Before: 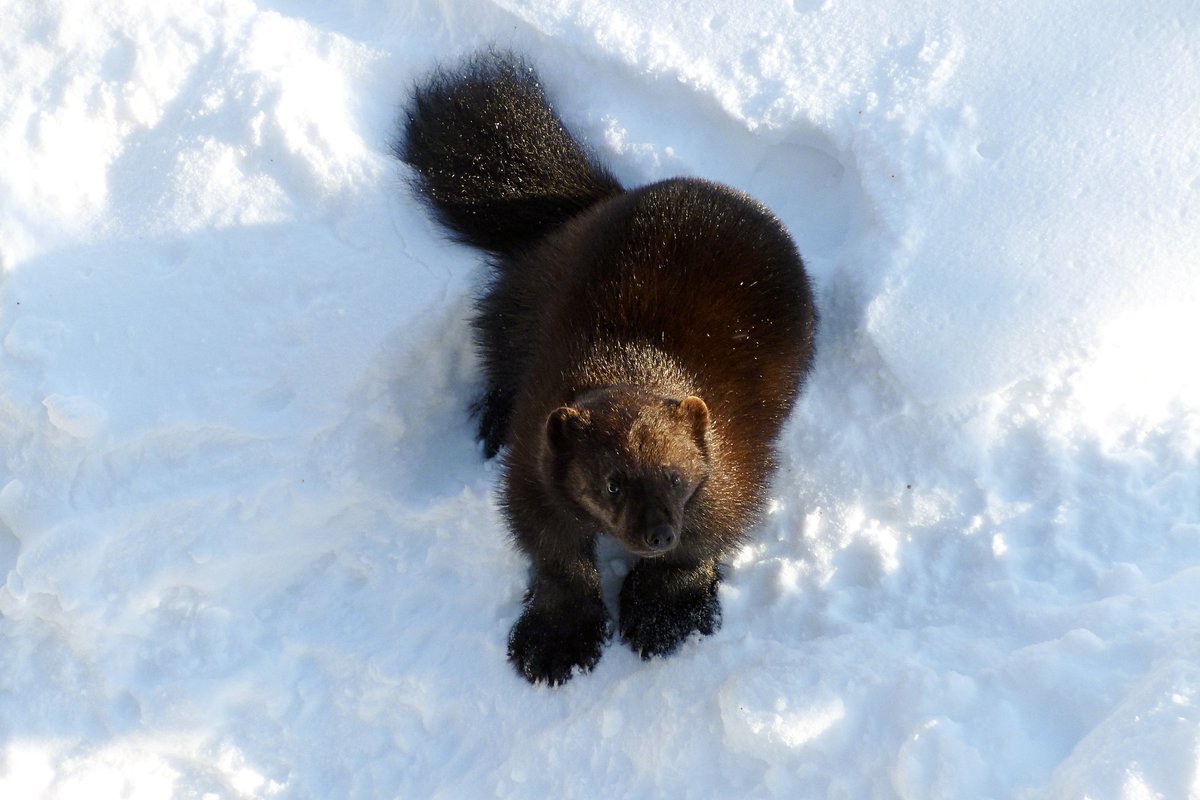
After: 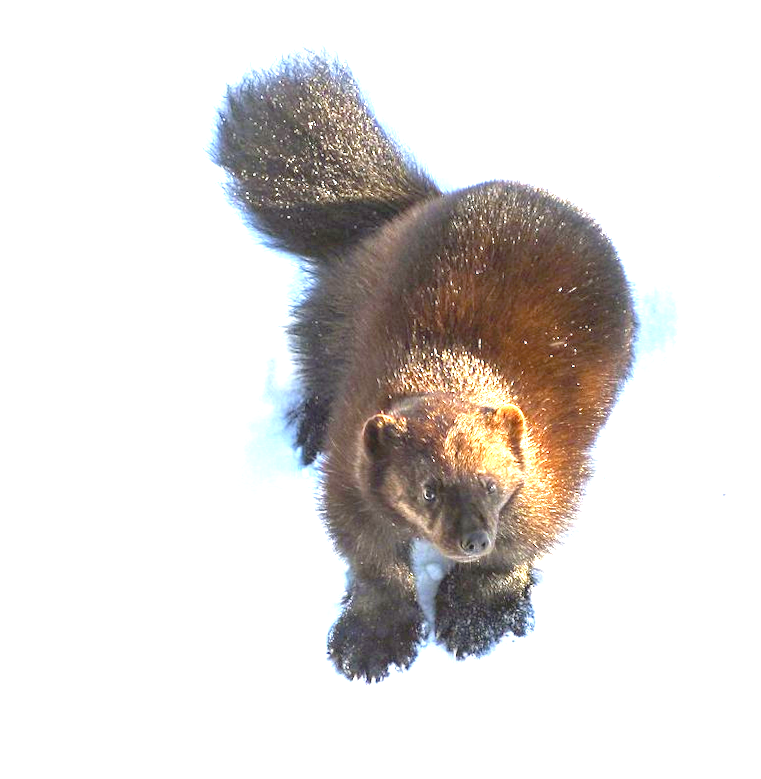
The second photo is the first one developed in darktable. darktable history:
contrast brightness saturation: saturation 0.13
rotate and perspective: rotation 0.074°, lens shift (vertical) 0.096, lens shift (horizontal) -0.041, crop left 0.043, crop right 0.952, crop top 0.024, crop bottom 0.979
crop and rotate: left 12.673%, right 20.66%
local contrast: detail 110%
exposure: exposure 2.25 EV, compensate highlight preservation false
